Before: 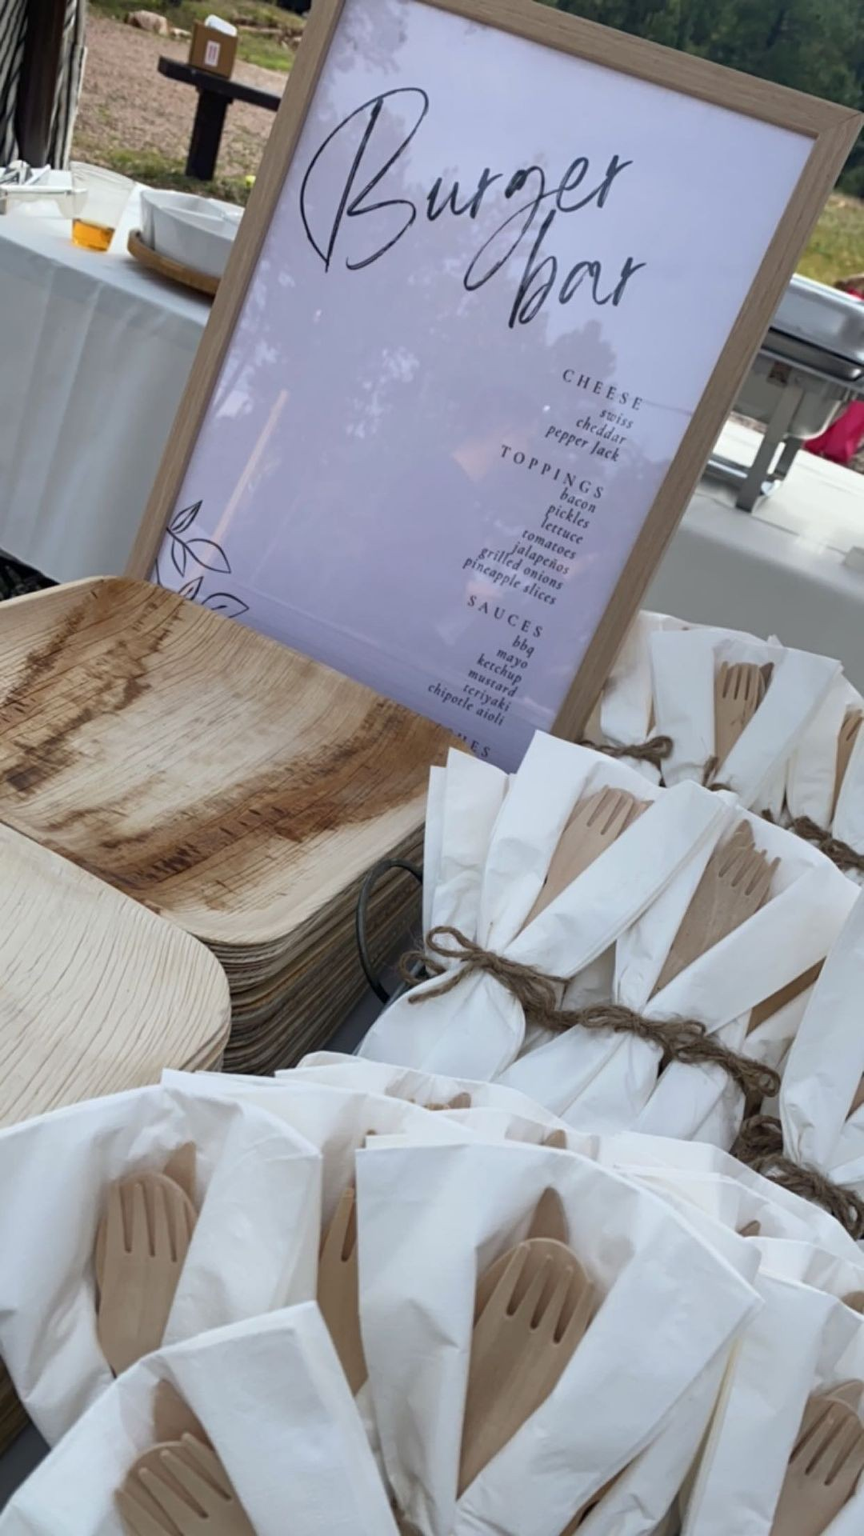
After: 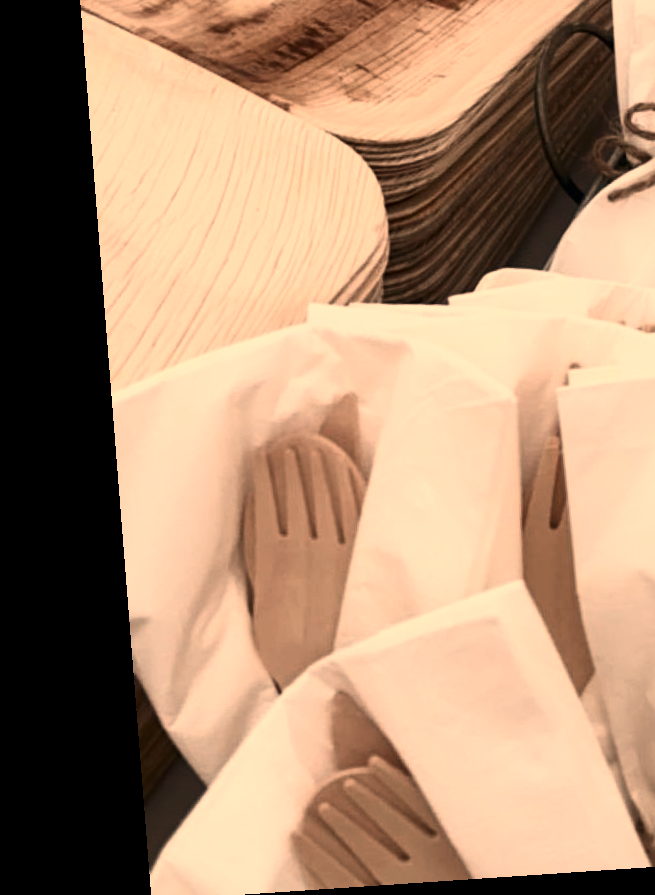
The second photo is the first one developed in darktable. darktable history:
rotate and perspective: rotation -4.2°, shear 0.006, automatic cropping off
contrast brightness saturation: contrast 0.25, saturation -0.31
crop and rotate: top 54.778%, right 46.61%, bottom 0.159%
white balance: red 1.467, blue 0.684
